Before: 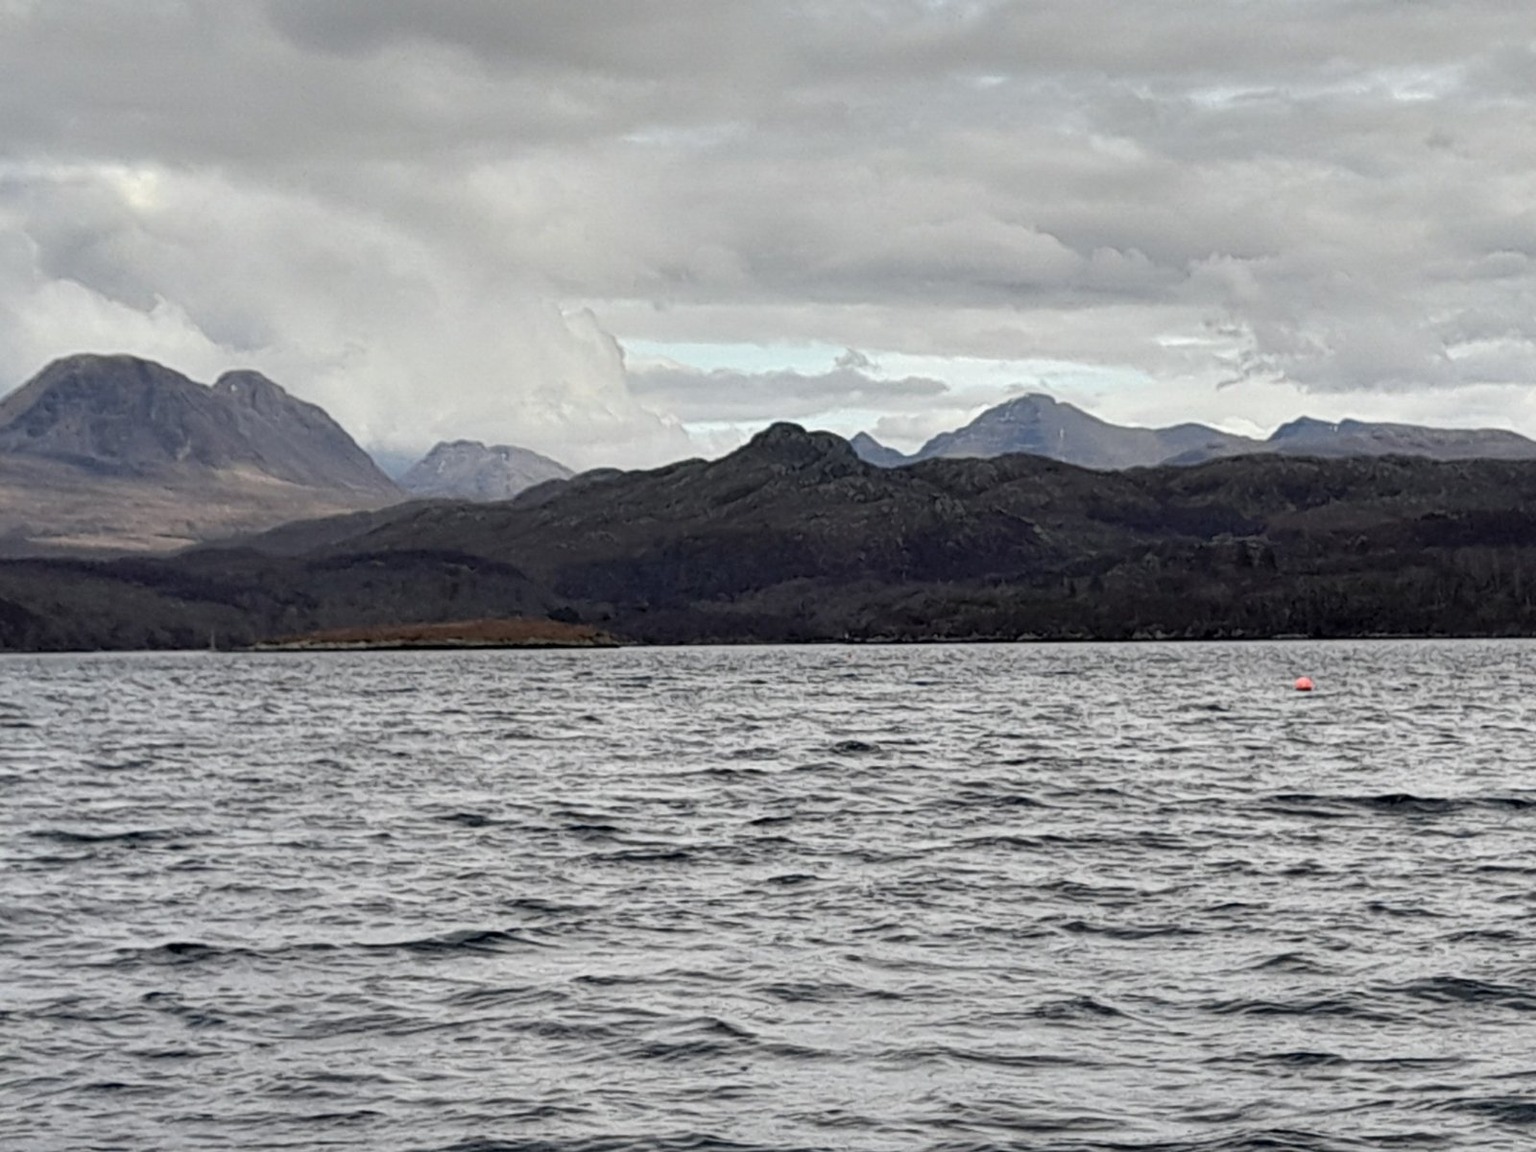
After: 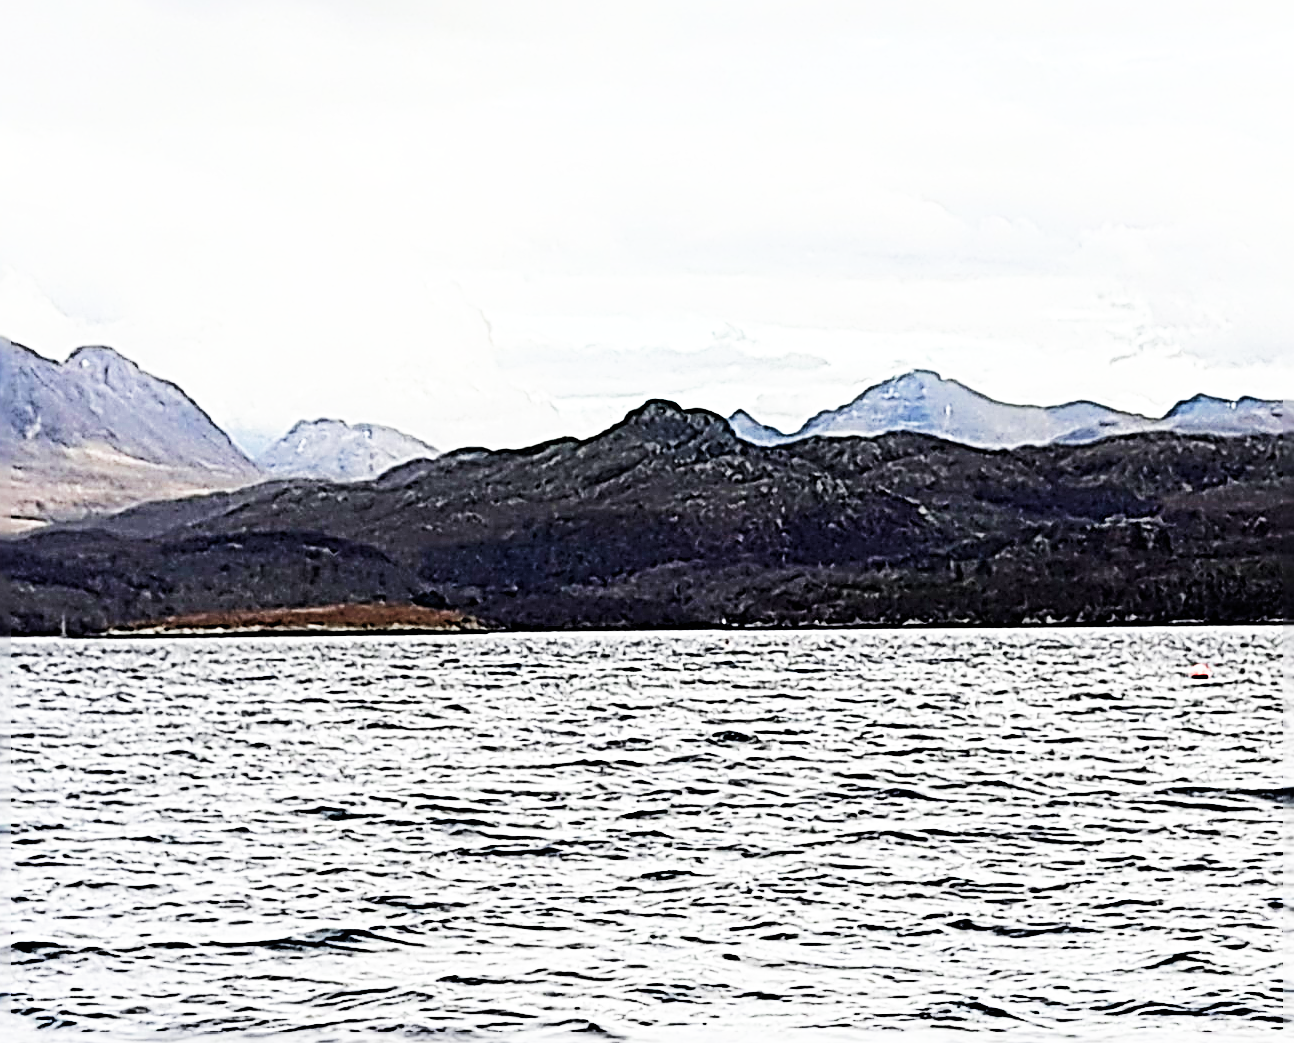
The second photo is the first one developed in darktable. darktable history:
velvia: strength 15%
shadows and highlights: shadows -40.15, highlights 62.88, soften with gaussian
crop: left 9.929%, top 3.475%, right 9.188%, bottom 9.529%
sharpen: radius 4.001, amount 2
base curve: curves: ch0 [(0, 0) (0.007, 0.004) (0.027, 0.03) (0.046, 0.07) (0.207, 0.54) (0.442, 0.872) (0.673, 0.972) (1, 1)], preserve colors none
